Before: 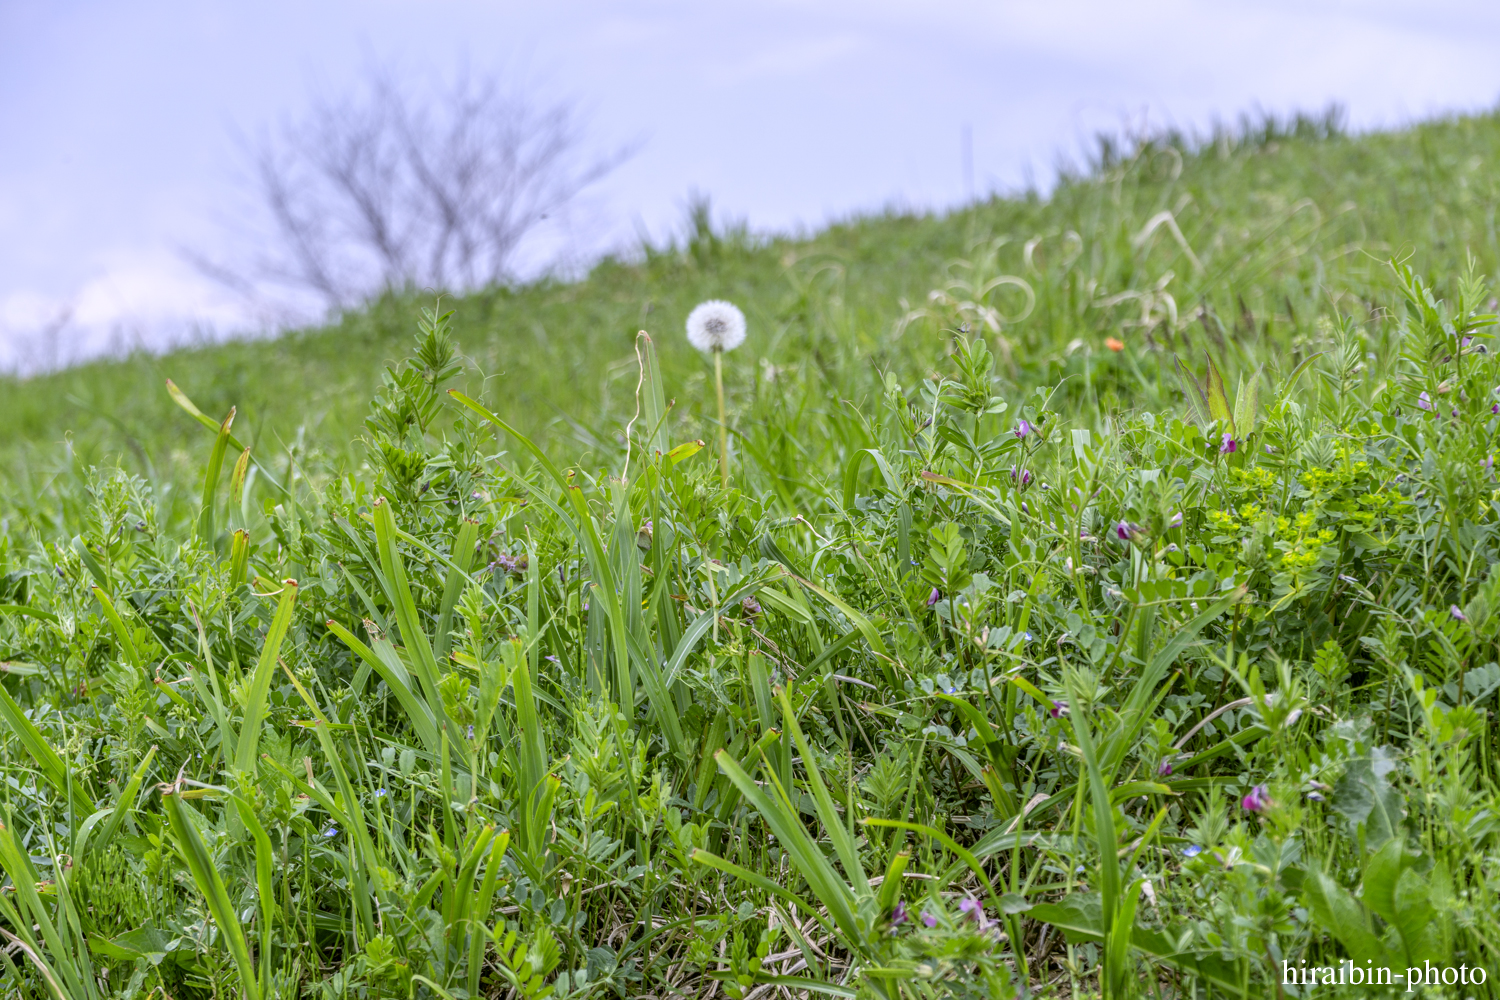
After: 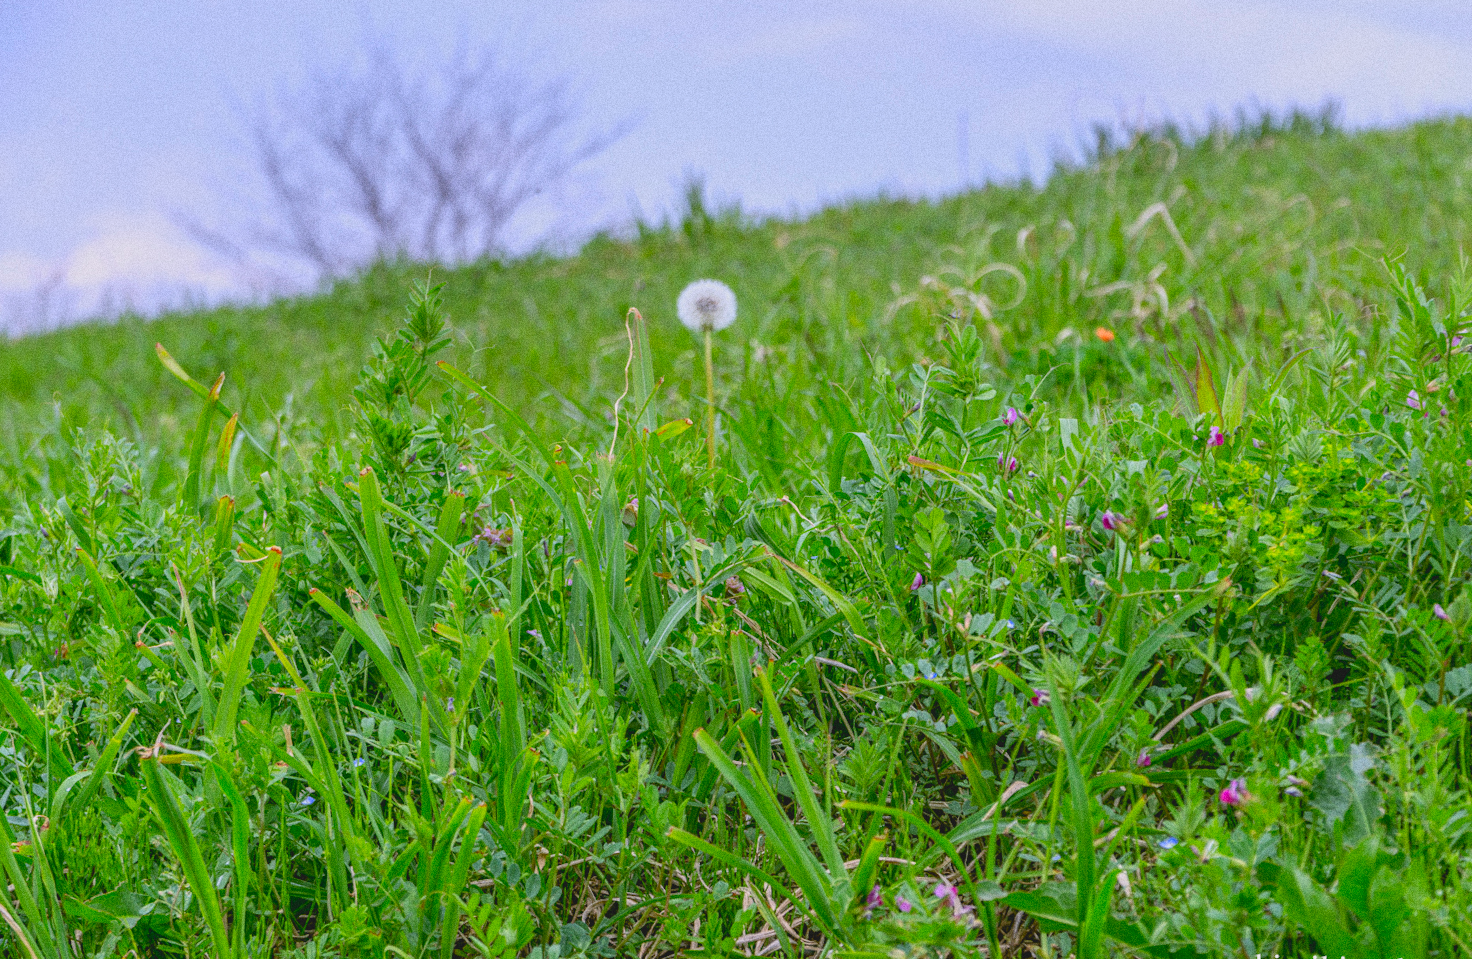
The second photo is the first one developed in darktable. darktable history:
contrast brightness saturation: contrast -0.19, saturation 0.19
grain: coarseness 8.68 ISO, strength 31.94%
rotate and perspective: rotation 1.57°, crop left 0.018, crop right 0.982, crop top 0.039, crop bottom 0.961
